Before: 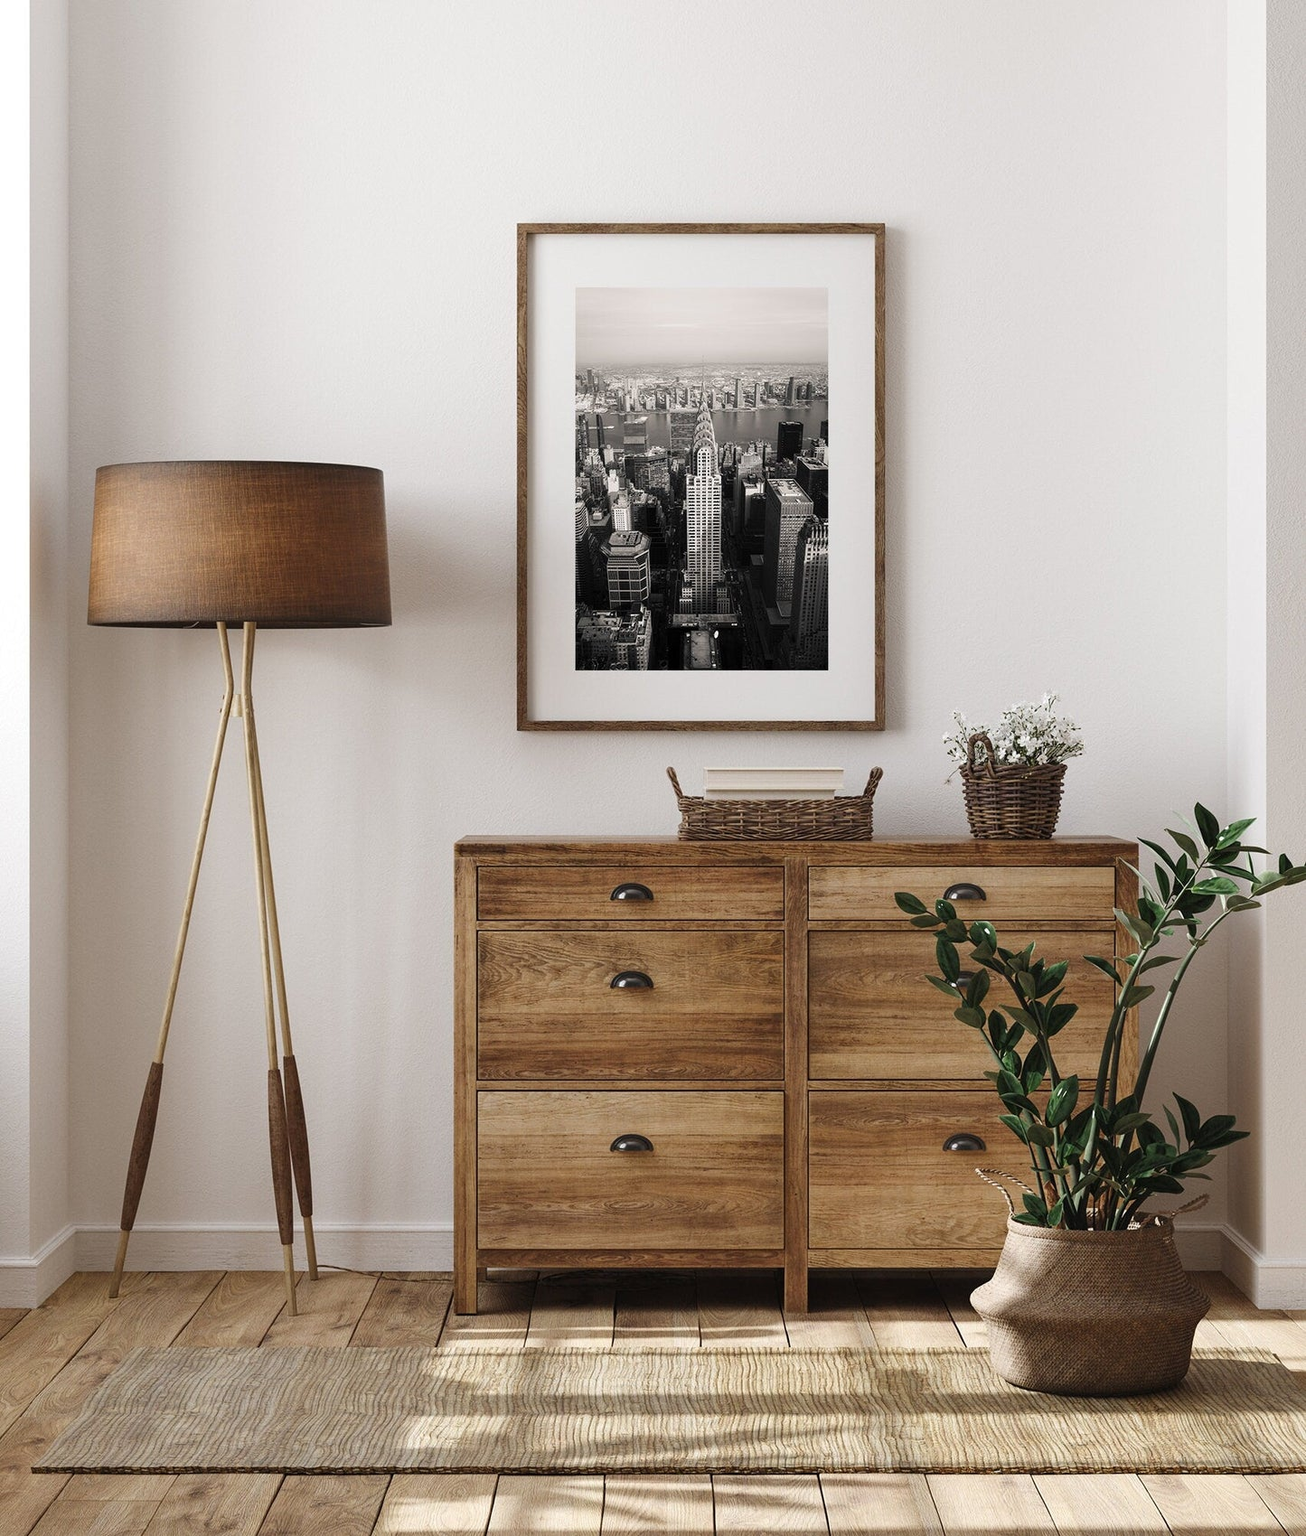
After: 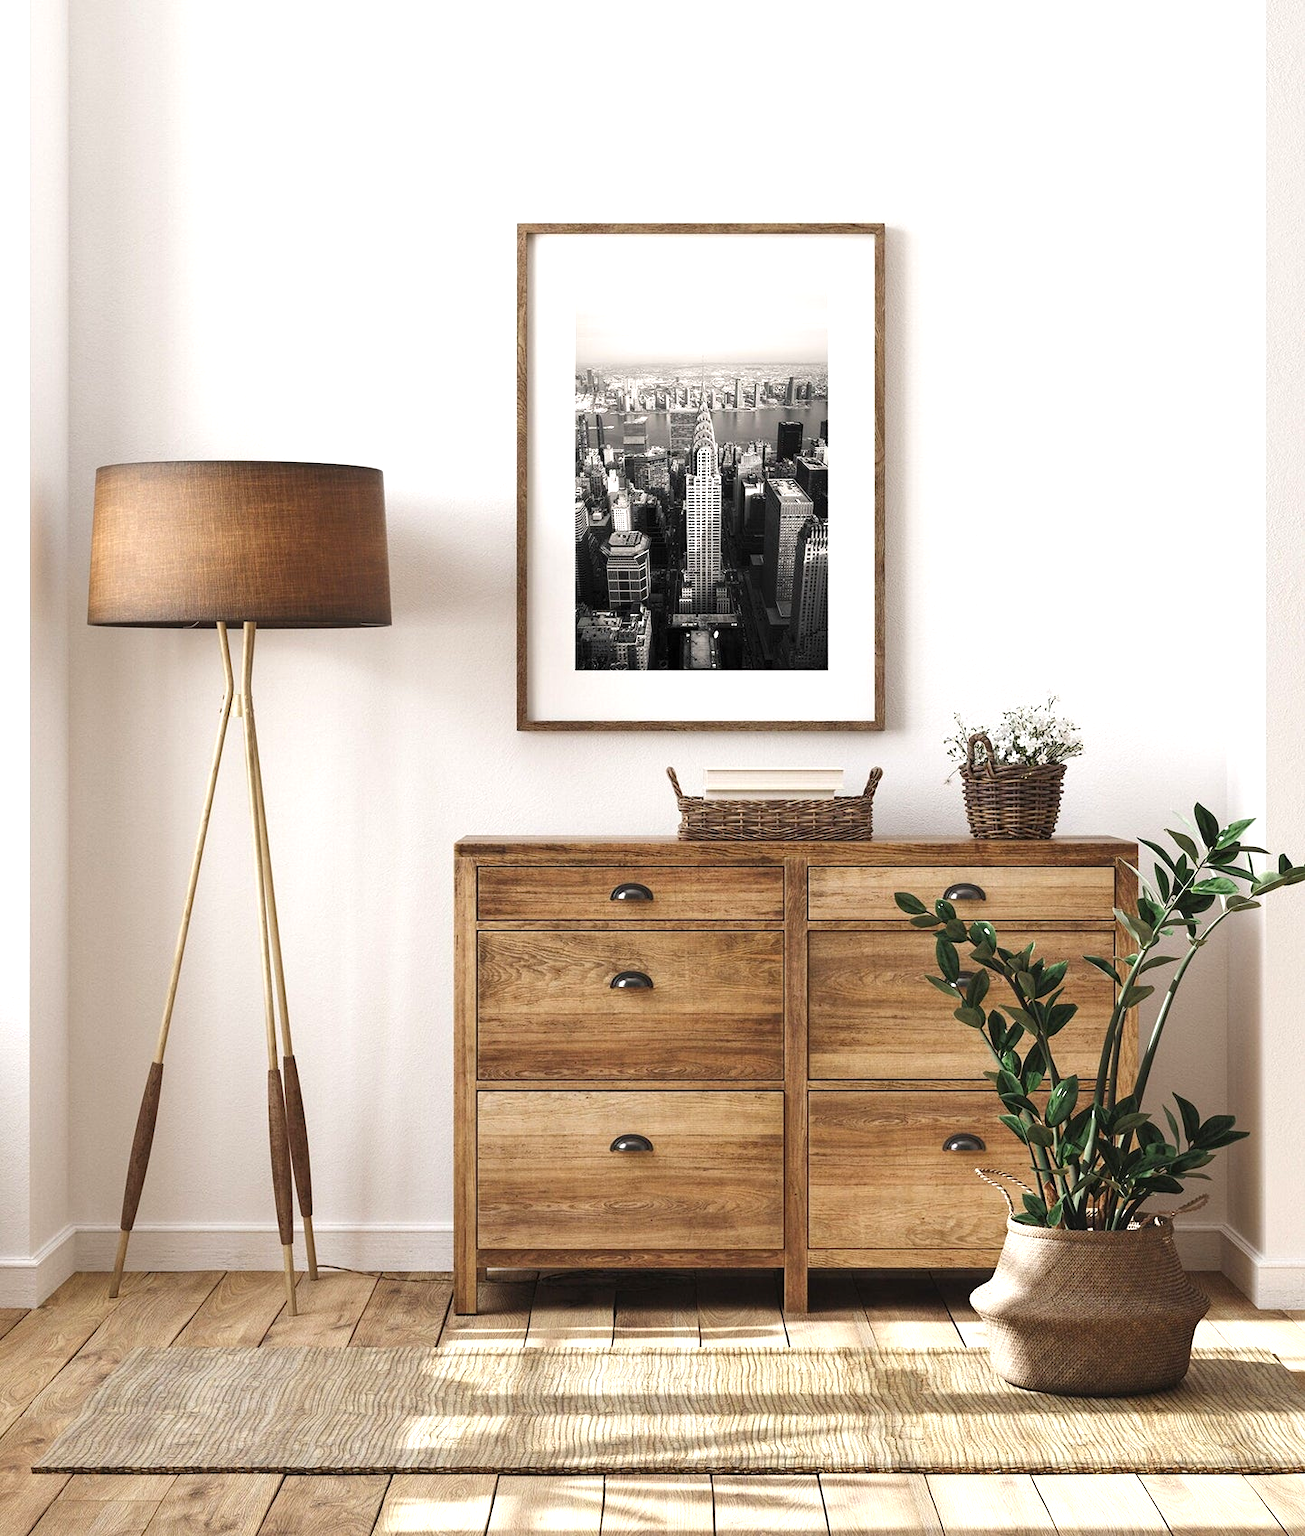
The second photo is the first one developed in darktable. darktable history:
exposure: black level correction 0, exposure 0.69 EV, compensate highlight preservation false
